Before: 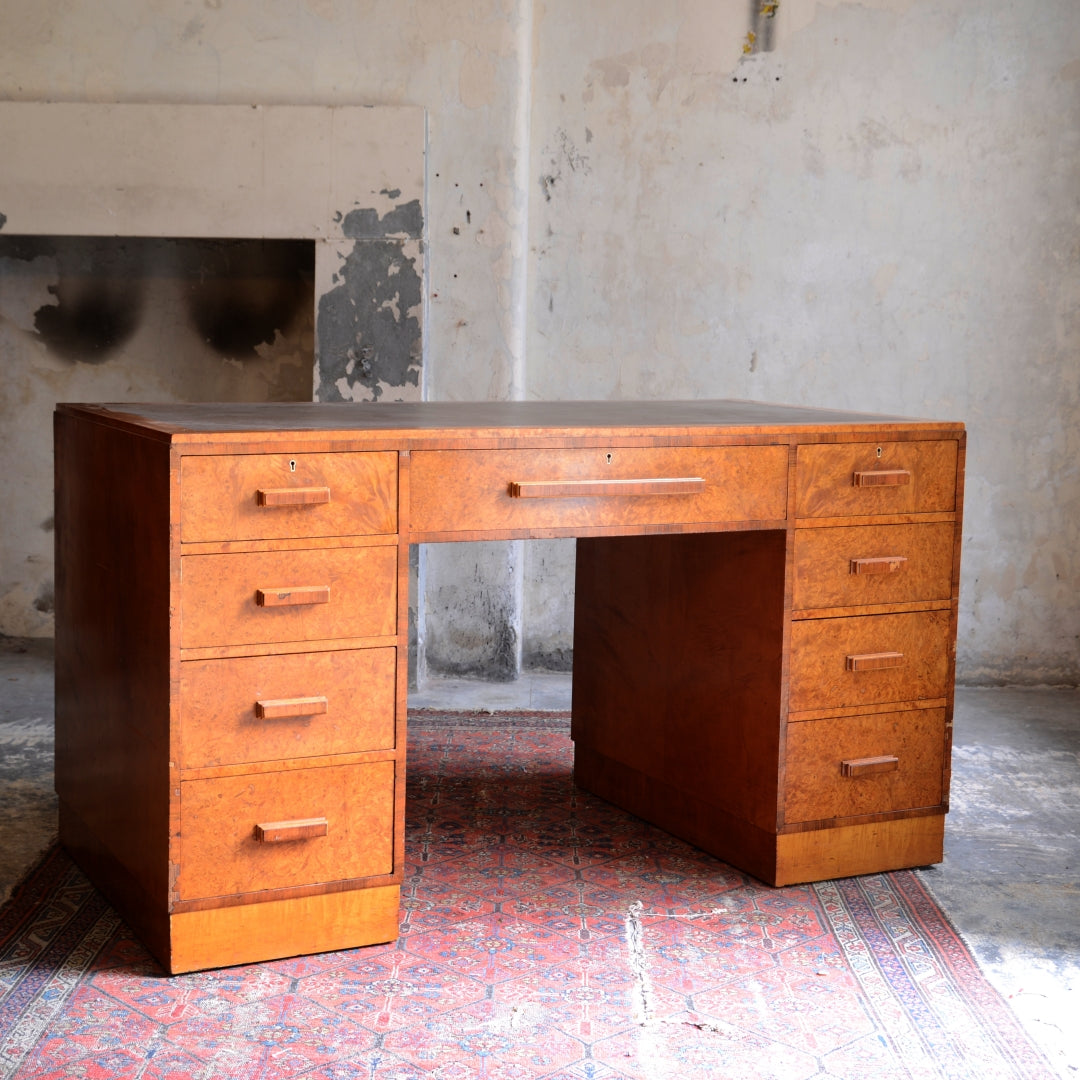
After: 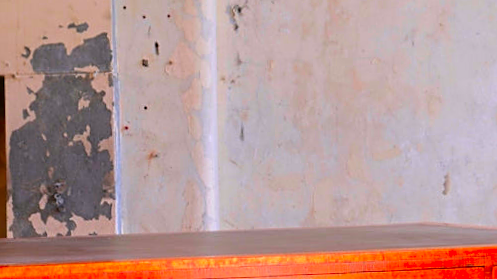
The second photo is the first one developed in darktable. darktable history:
crop: left 28.64%, top 16.832%, right 26.637%, bottom 58.055%
sharpen: on, module defaults
color correction: highlights a* 1.59, highlights b* -1.7, saturation 2.48
rotate and perspective: rotation -1.75°, automatic cropping off
